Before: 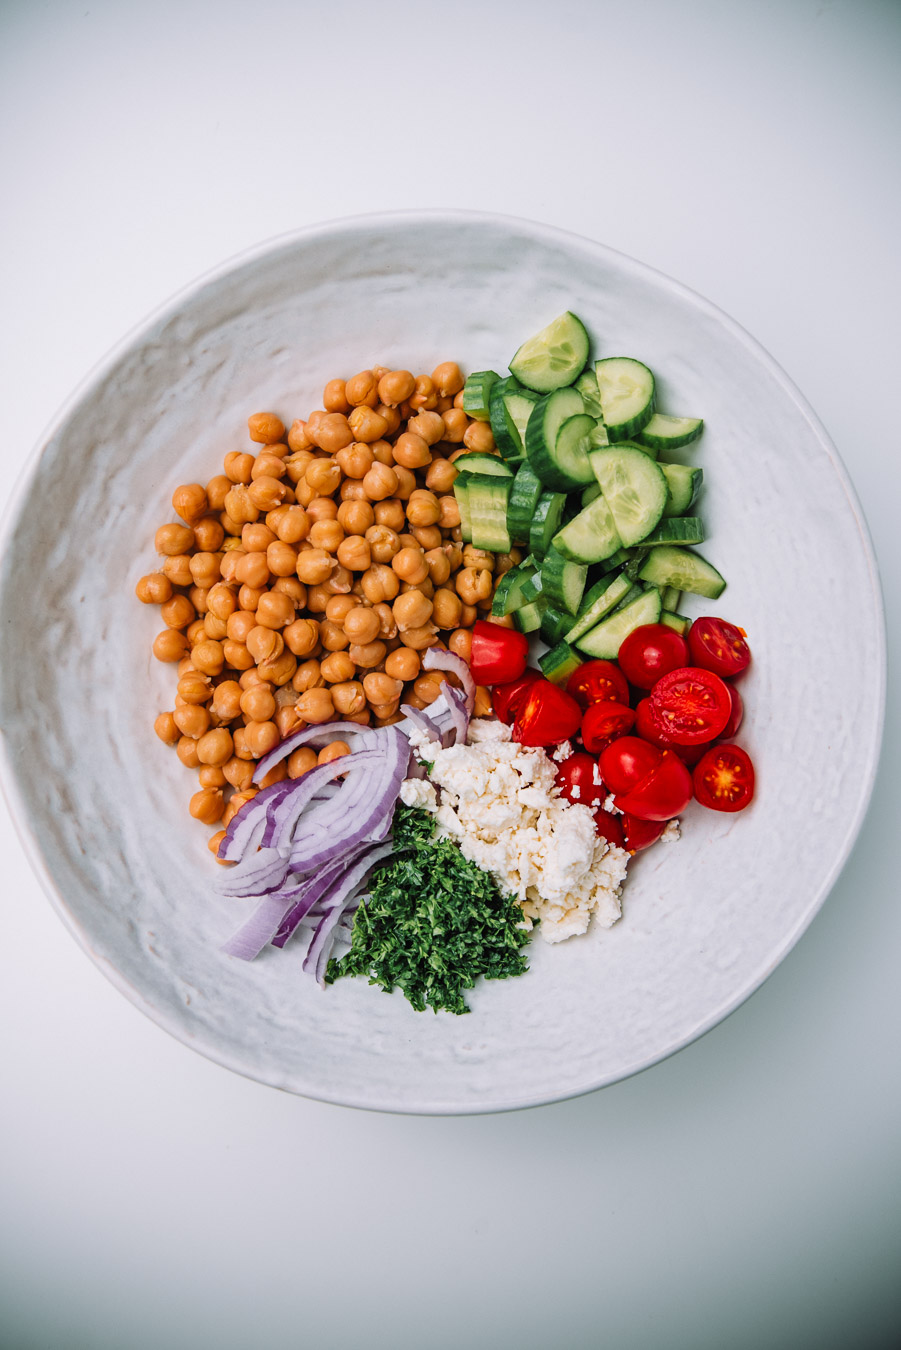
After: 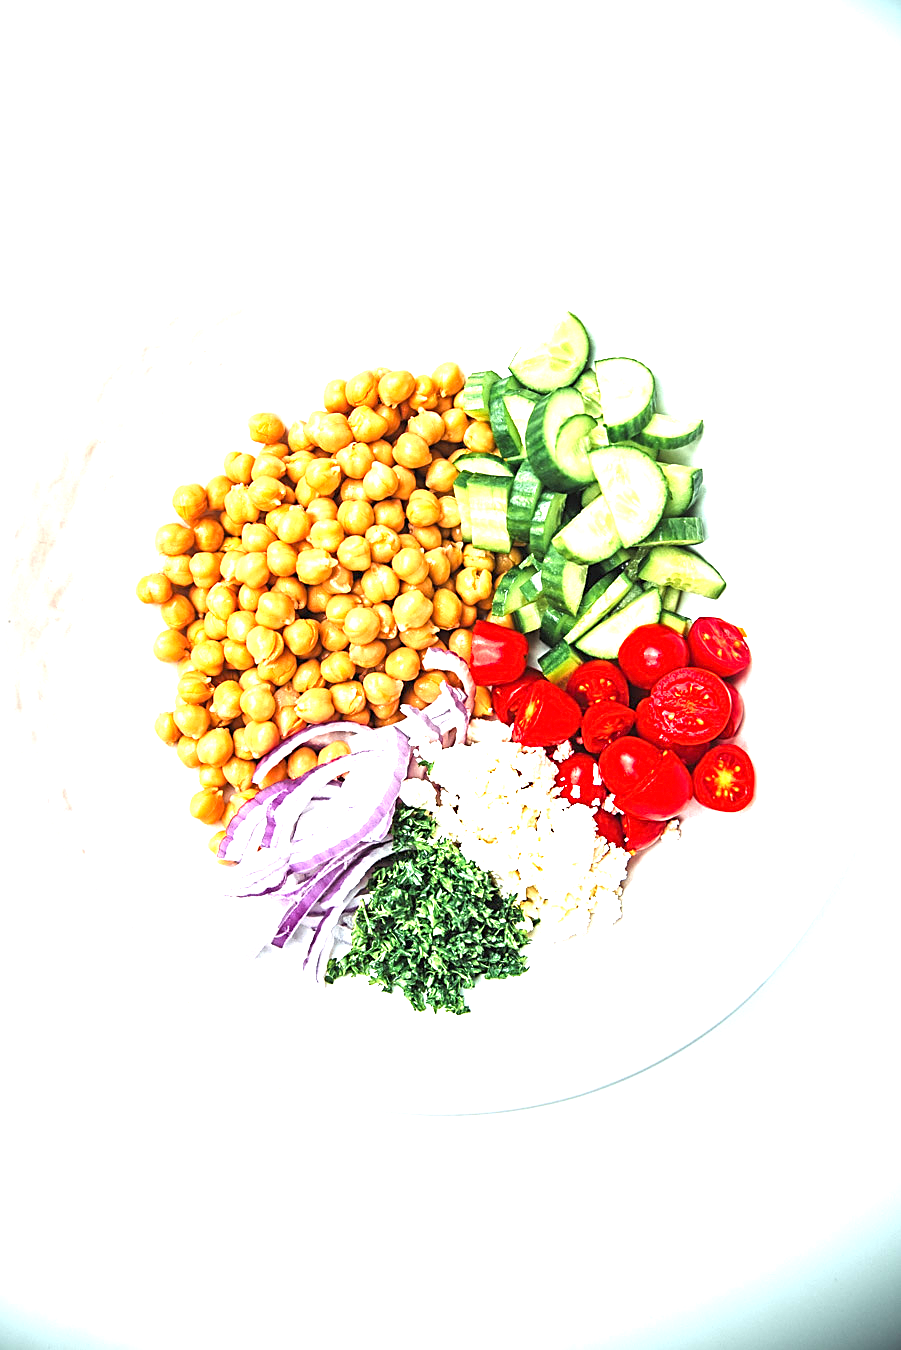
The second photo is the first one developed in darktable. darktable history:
exposure: black level correction 0, exposure 1.996 EV, compensate highlight preservation false
sharpen: on, module defaults
base curve: preserve colors none
